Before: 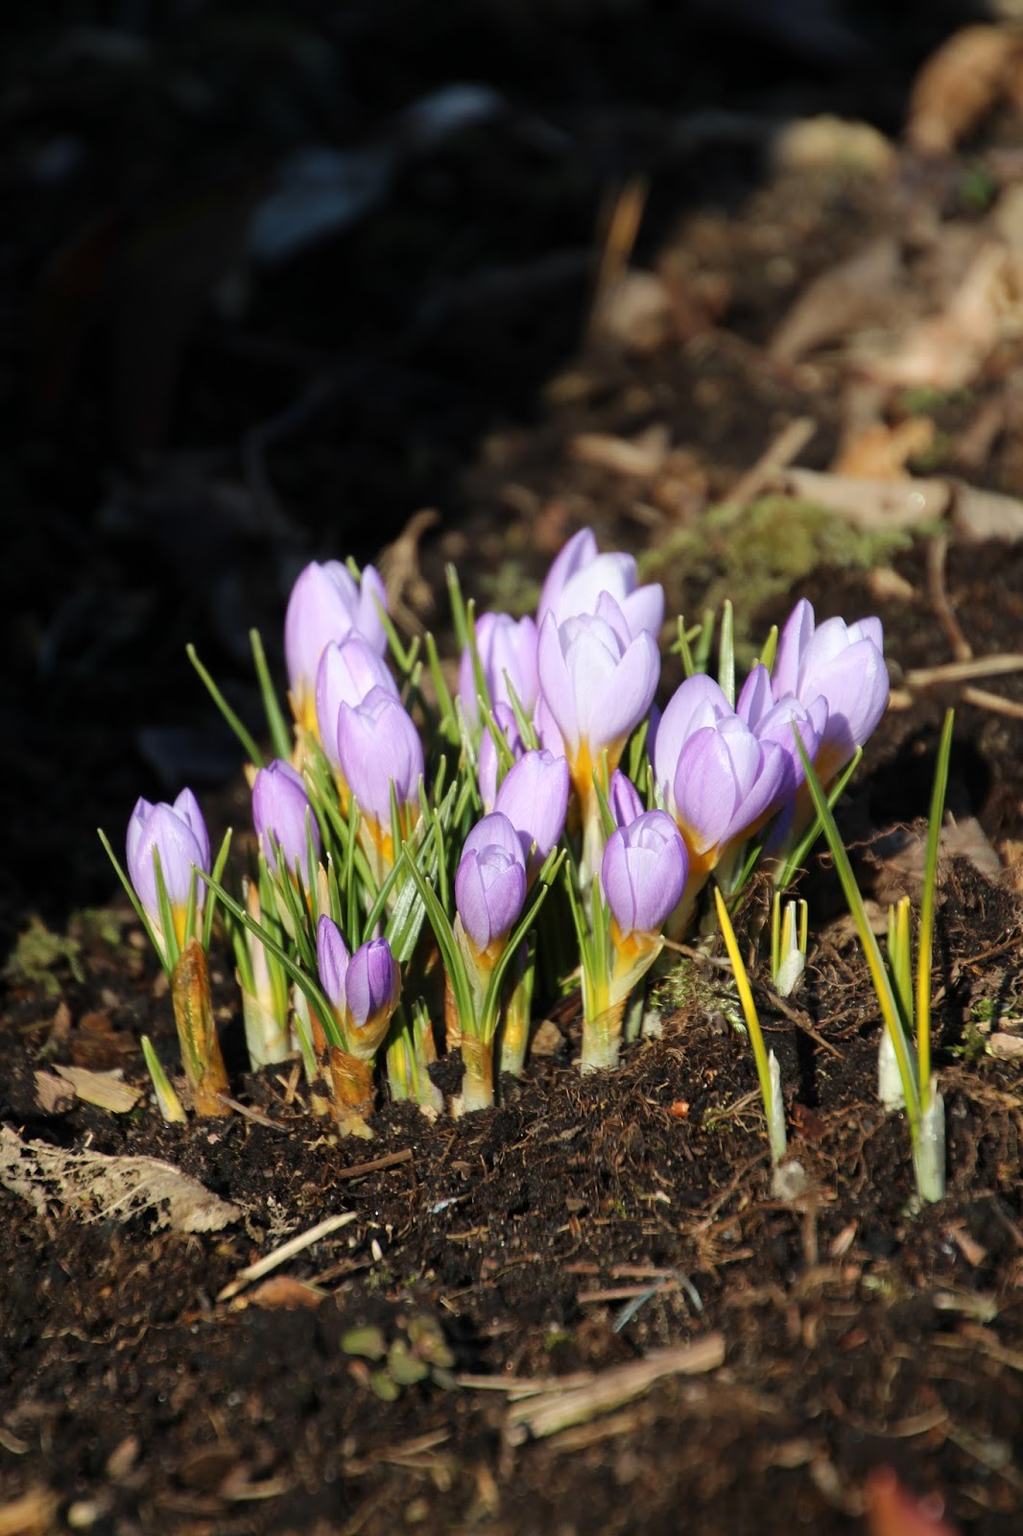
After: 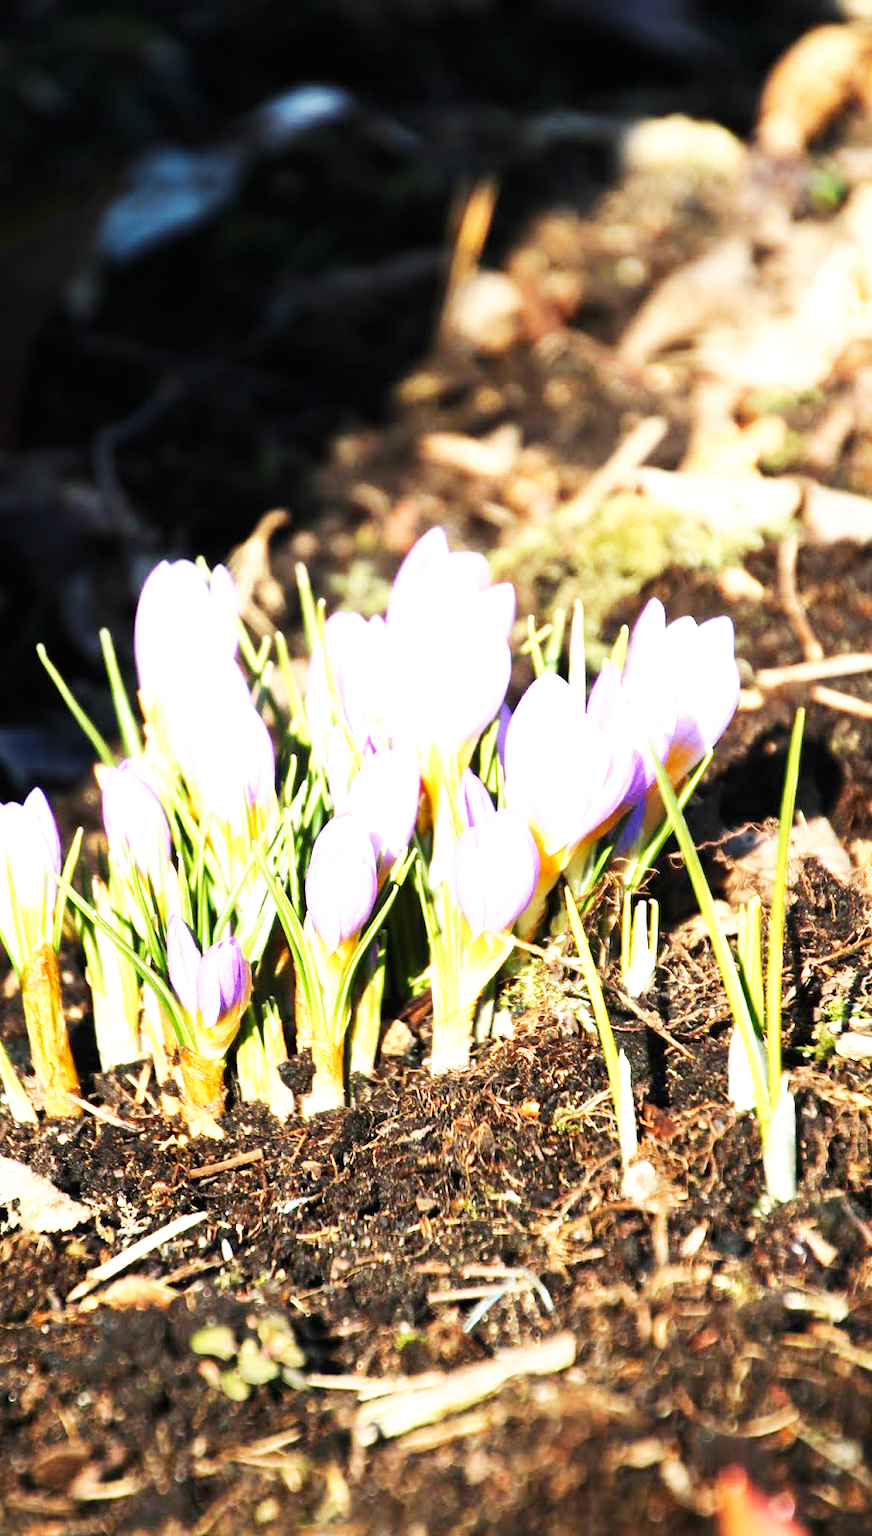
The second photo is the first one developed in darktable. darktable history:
crop and rotate: left 14.693%
exposure: black level correction 0, exposure 1.389 EV, compensate exposure bias true, compensate highlight preservation false
base curve: curves: ch0 [(0, 0) (0.007, 0.004) (0.027, 0.03) (0.046, 0.07) (0.207, 0.54) (0.442, 0.872) (0.673, 0.972) (1, 1)], preserve colors none
